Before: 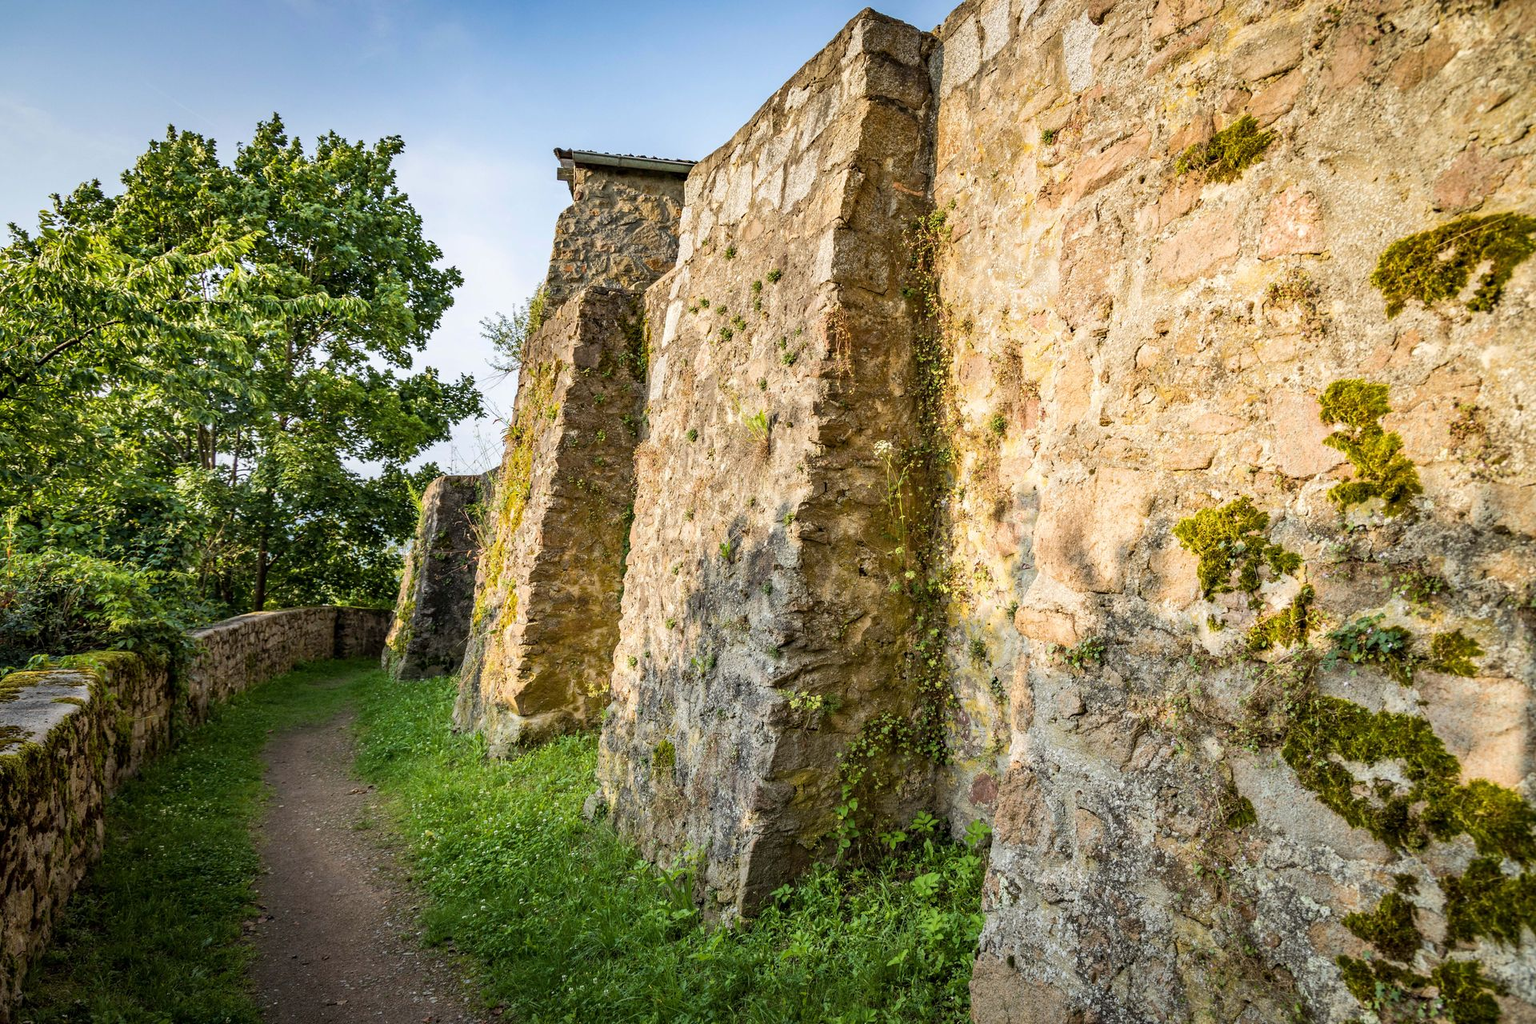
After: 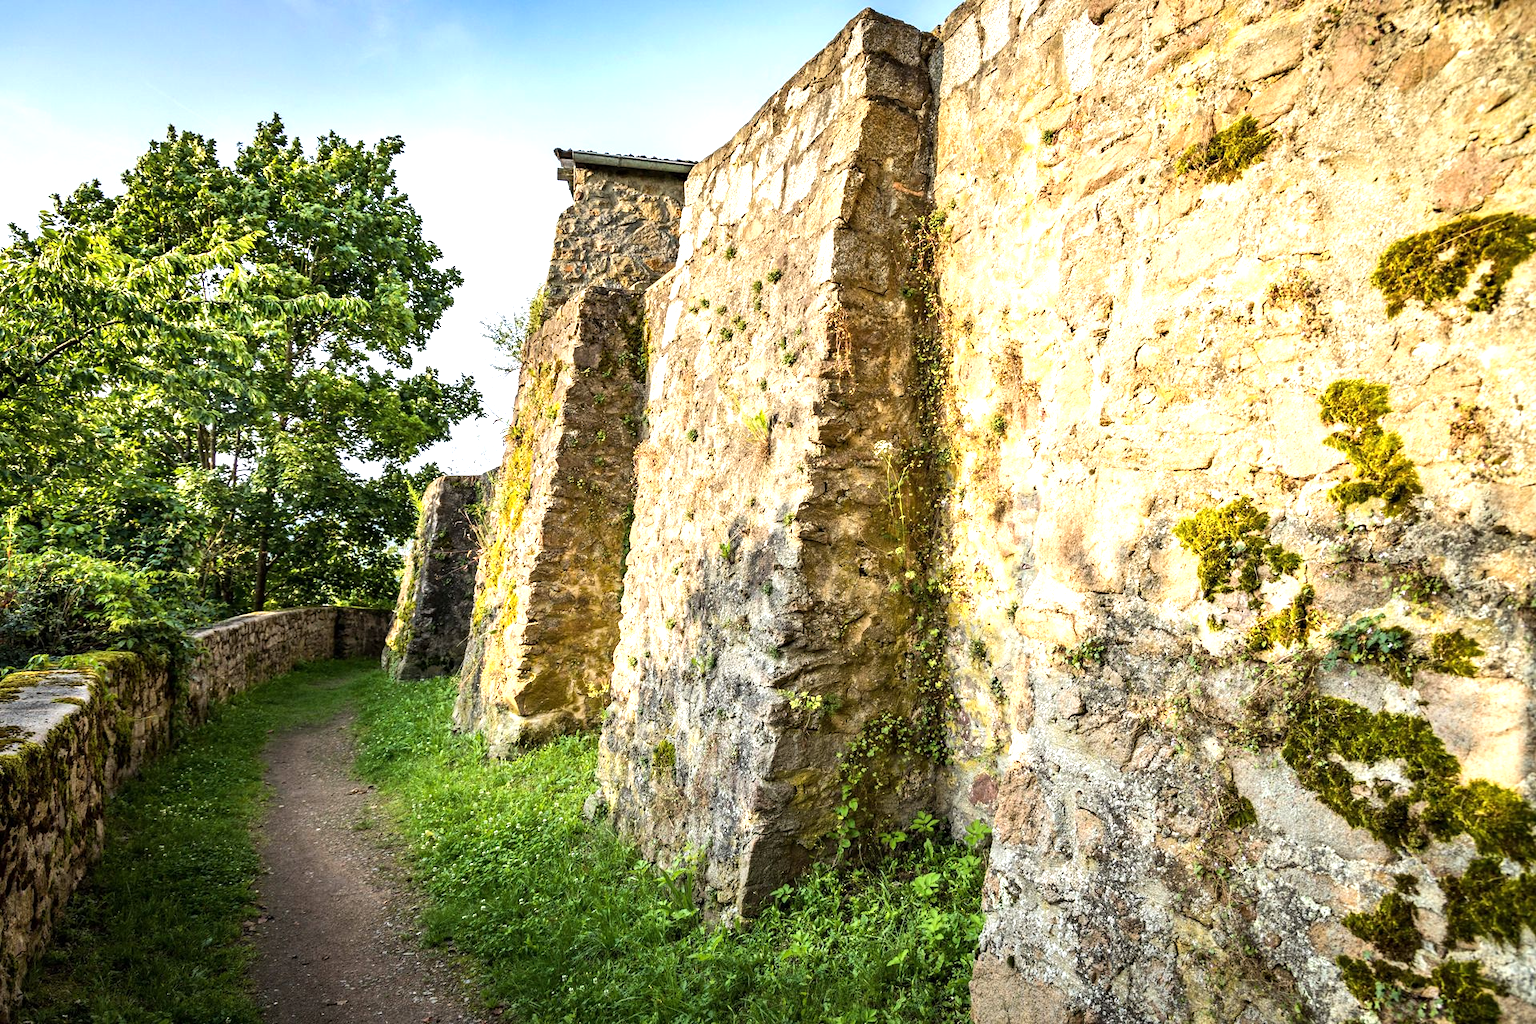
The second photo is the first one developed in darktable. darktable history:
exposure: exposure 0.485 EV, compensate highlight preservation false
tone equalizer: -8 EV -0.417 EV, -7 EV -0.389 EV, -6 EV -0.333 EV, -5 EV -0.222 EV, -3 EV 0.222 EV, -2 EV 0.333 EV, -1 EV 0.389 EV, +0 EV 0.417 EV, edges refinement/feathering 500, mask exposure compensation -1.57 EV, preserve details no
